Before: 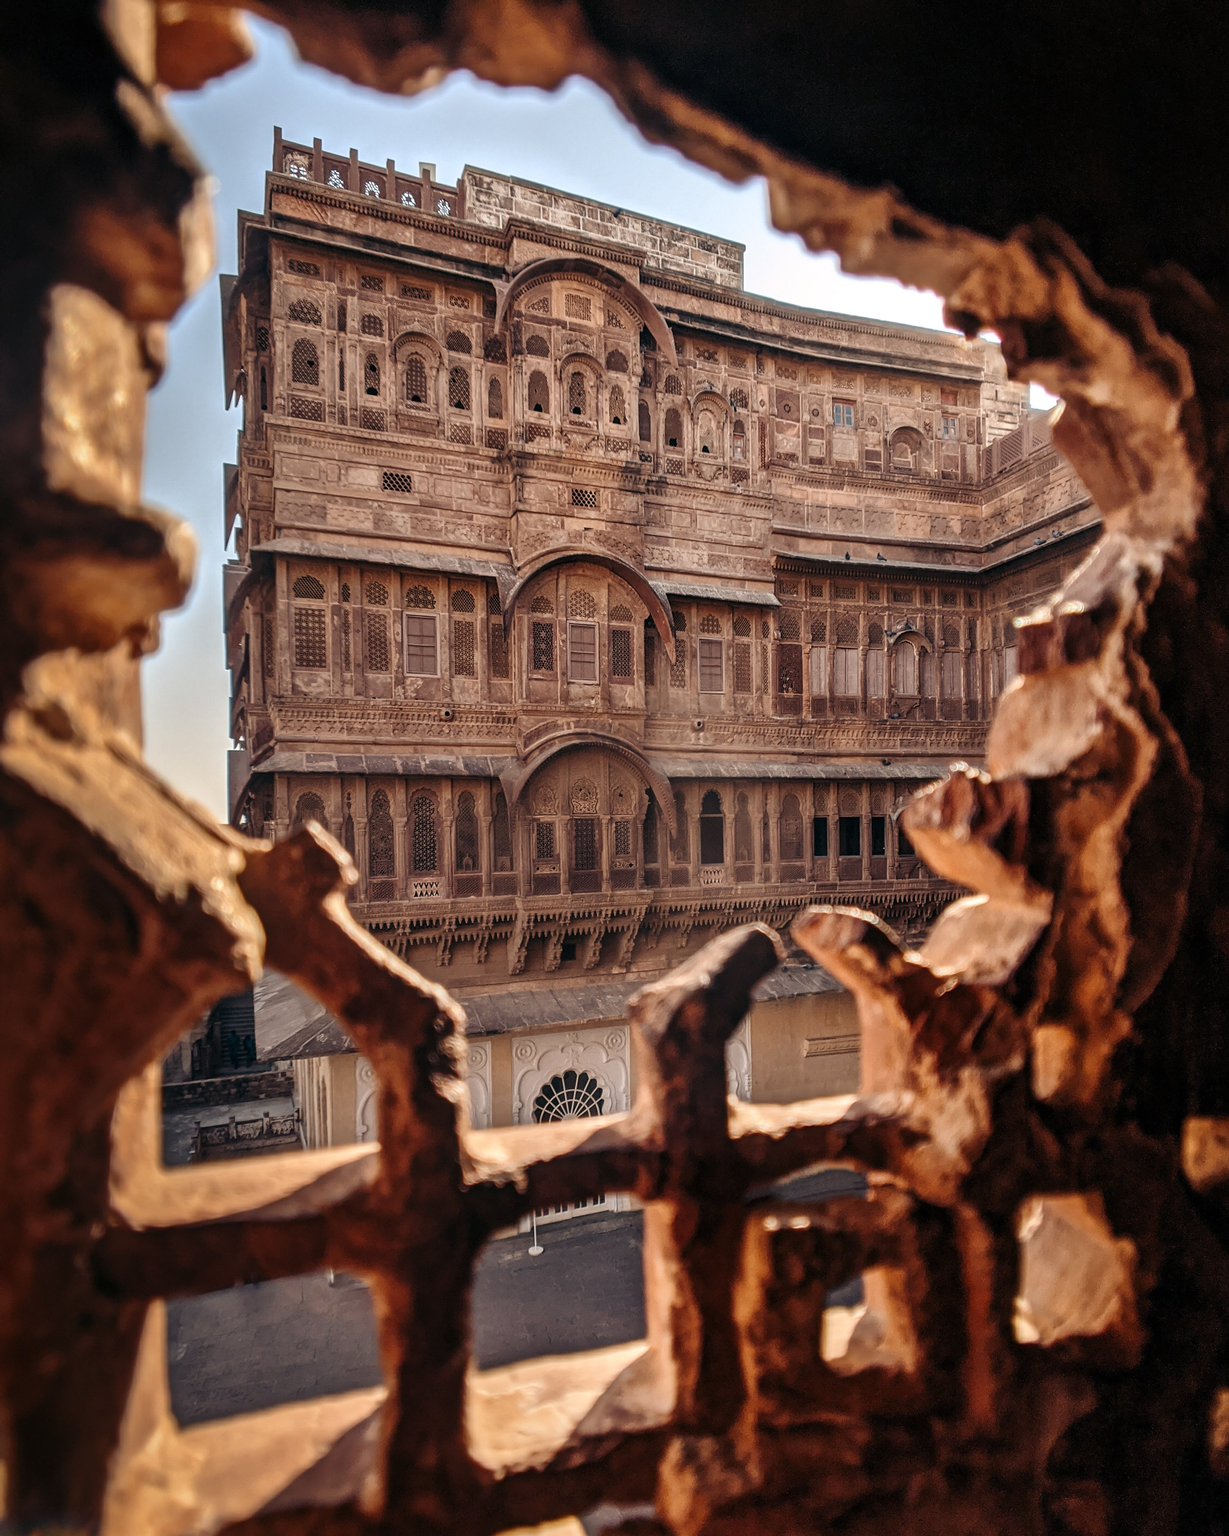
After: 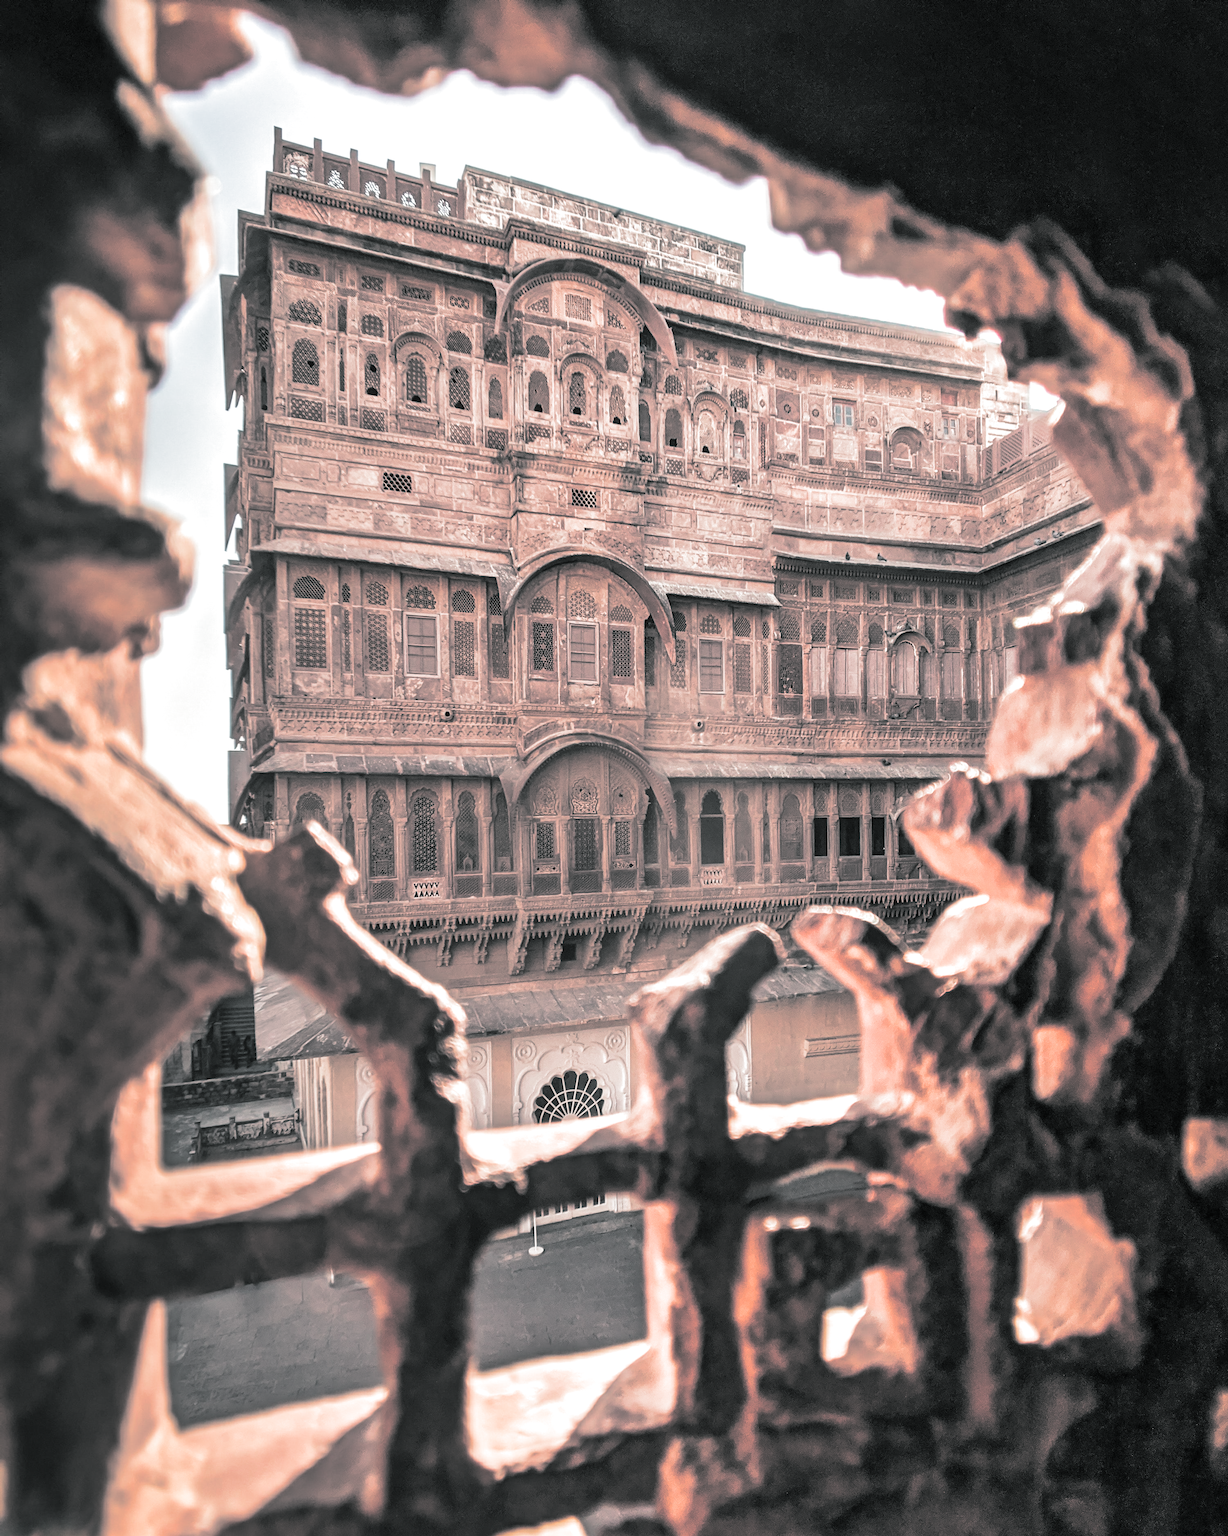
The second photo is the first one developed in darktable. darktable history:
color balance: mode lift, gamma, gain (sRGB)
color contrast: blue-yellow contrast 0.62
split-toning: shadows › hue 190.8°, shadows › saturation 0.05, highlights › hue 54°, highlights › saturation 0.05, compress 0%
exposure: black level correction 0, exposure 0.7 EV, compensate exposure bias true, compensate highlight preservation false
contrast brightness saturation: brightness 0.15
